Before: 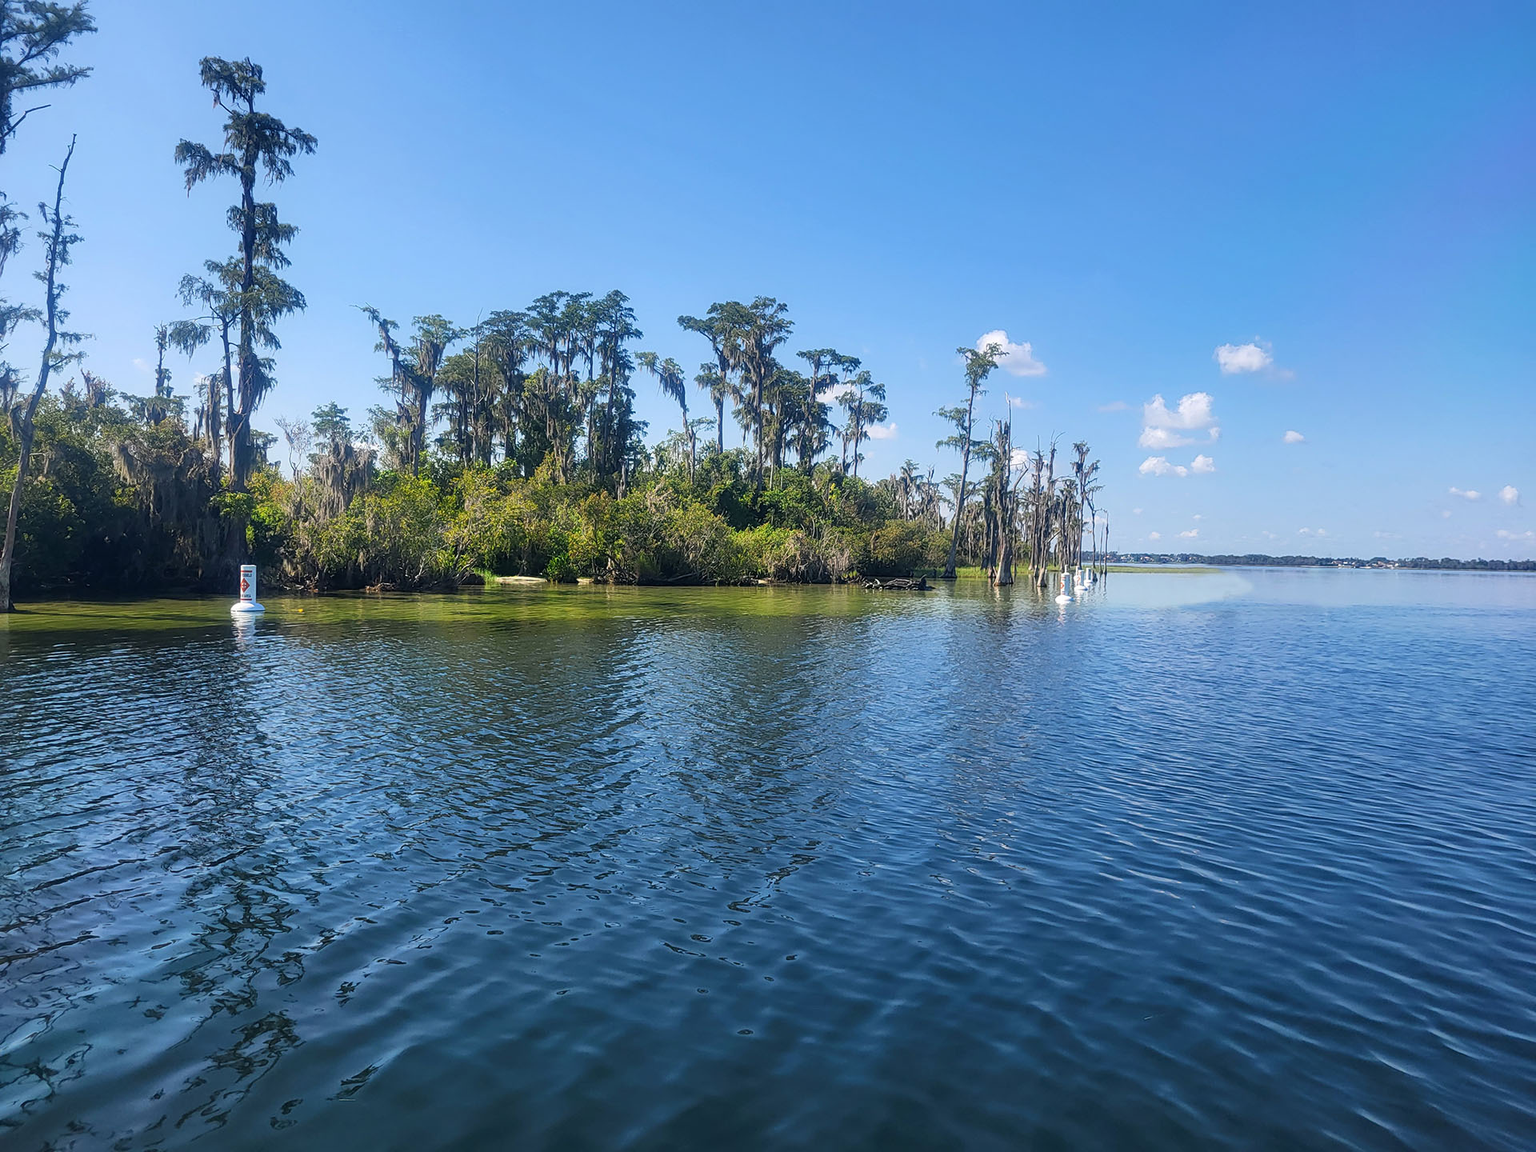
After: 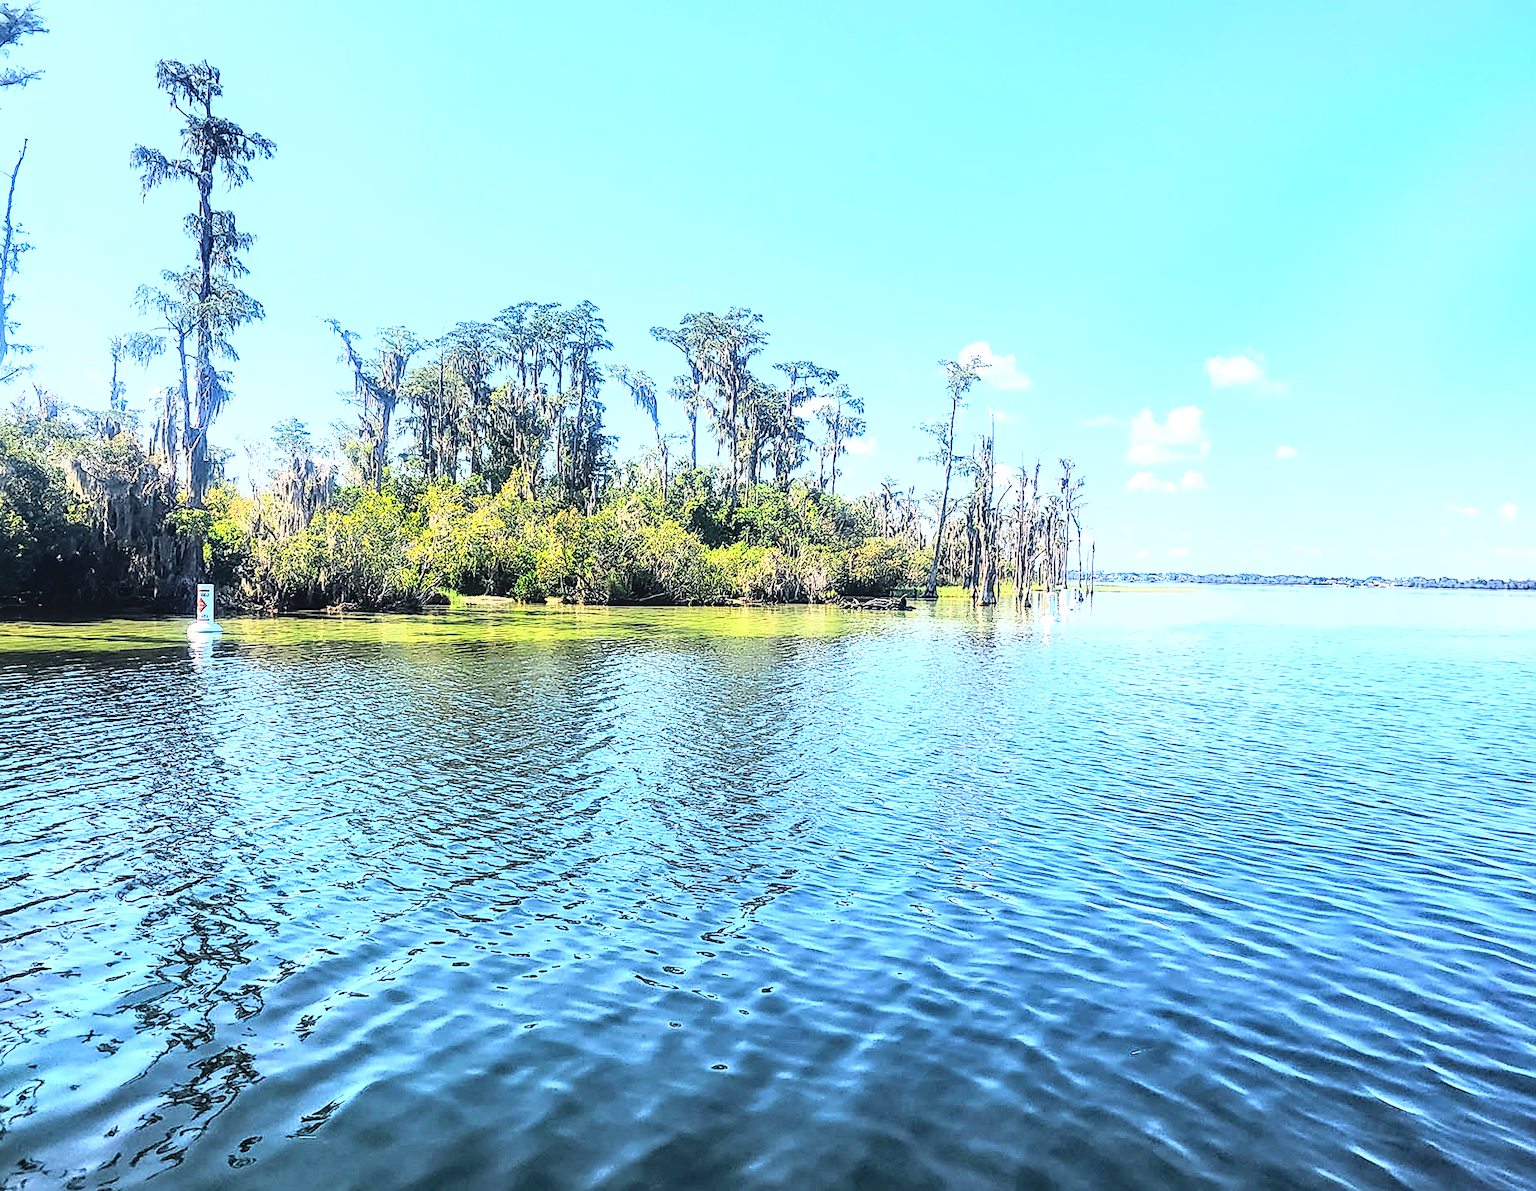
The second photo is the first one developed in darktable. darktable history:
exposure: exposure 1 EV, compensate highlight preservation false
crop and rotate: left 3.238%
rgb curve: curves: ch0 [(0, 0) (0.21, 0.15) (0.24, 0.21) (0.5, 0.75) (0.75, 0.96) (0.89, 0.99) (1, 1)]; ch1 [(0, 0.02) (0.21, 0.13) (0.25, 0.2) (0.5, 0.67) (0.75, 0.9) (0.89, 0.97) (1, 1)]; ch2 [(0, 0.02) (0.21, 0.13) (0.25, 0.2) (0.5, 0.67) (0.75, 0.9) (0.89, 0.97) (1, 1)], compensate middle gray true
local contrast: on, module defaults
sharpen: on, module defaults
contrast brightness saturation: saturation -0.05
